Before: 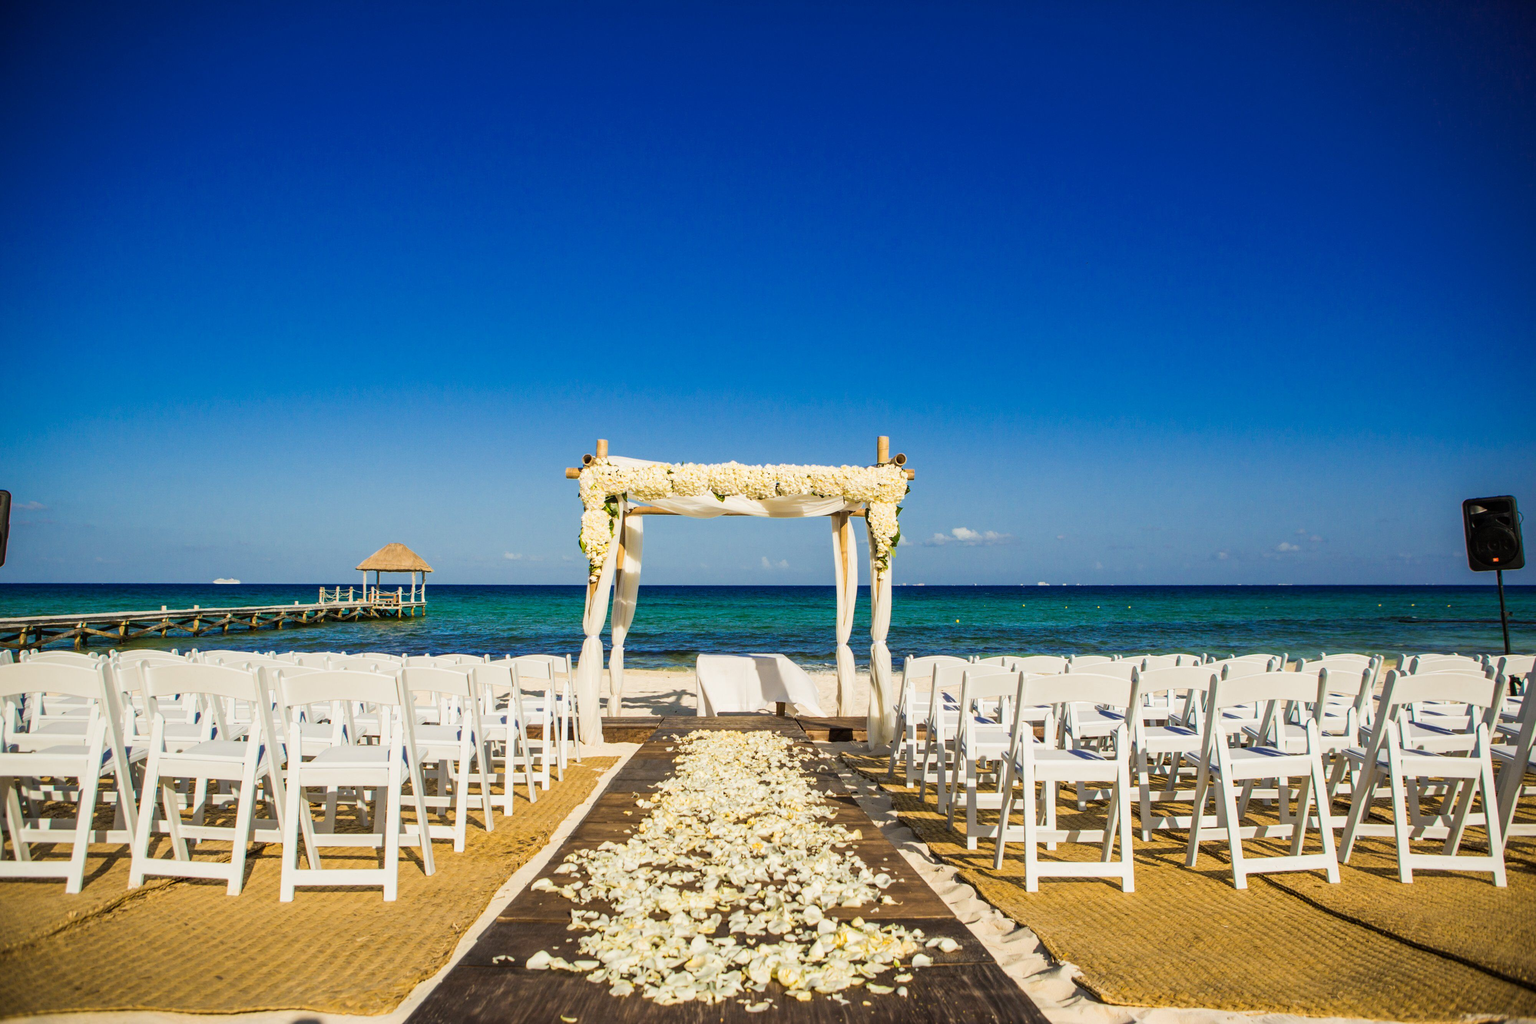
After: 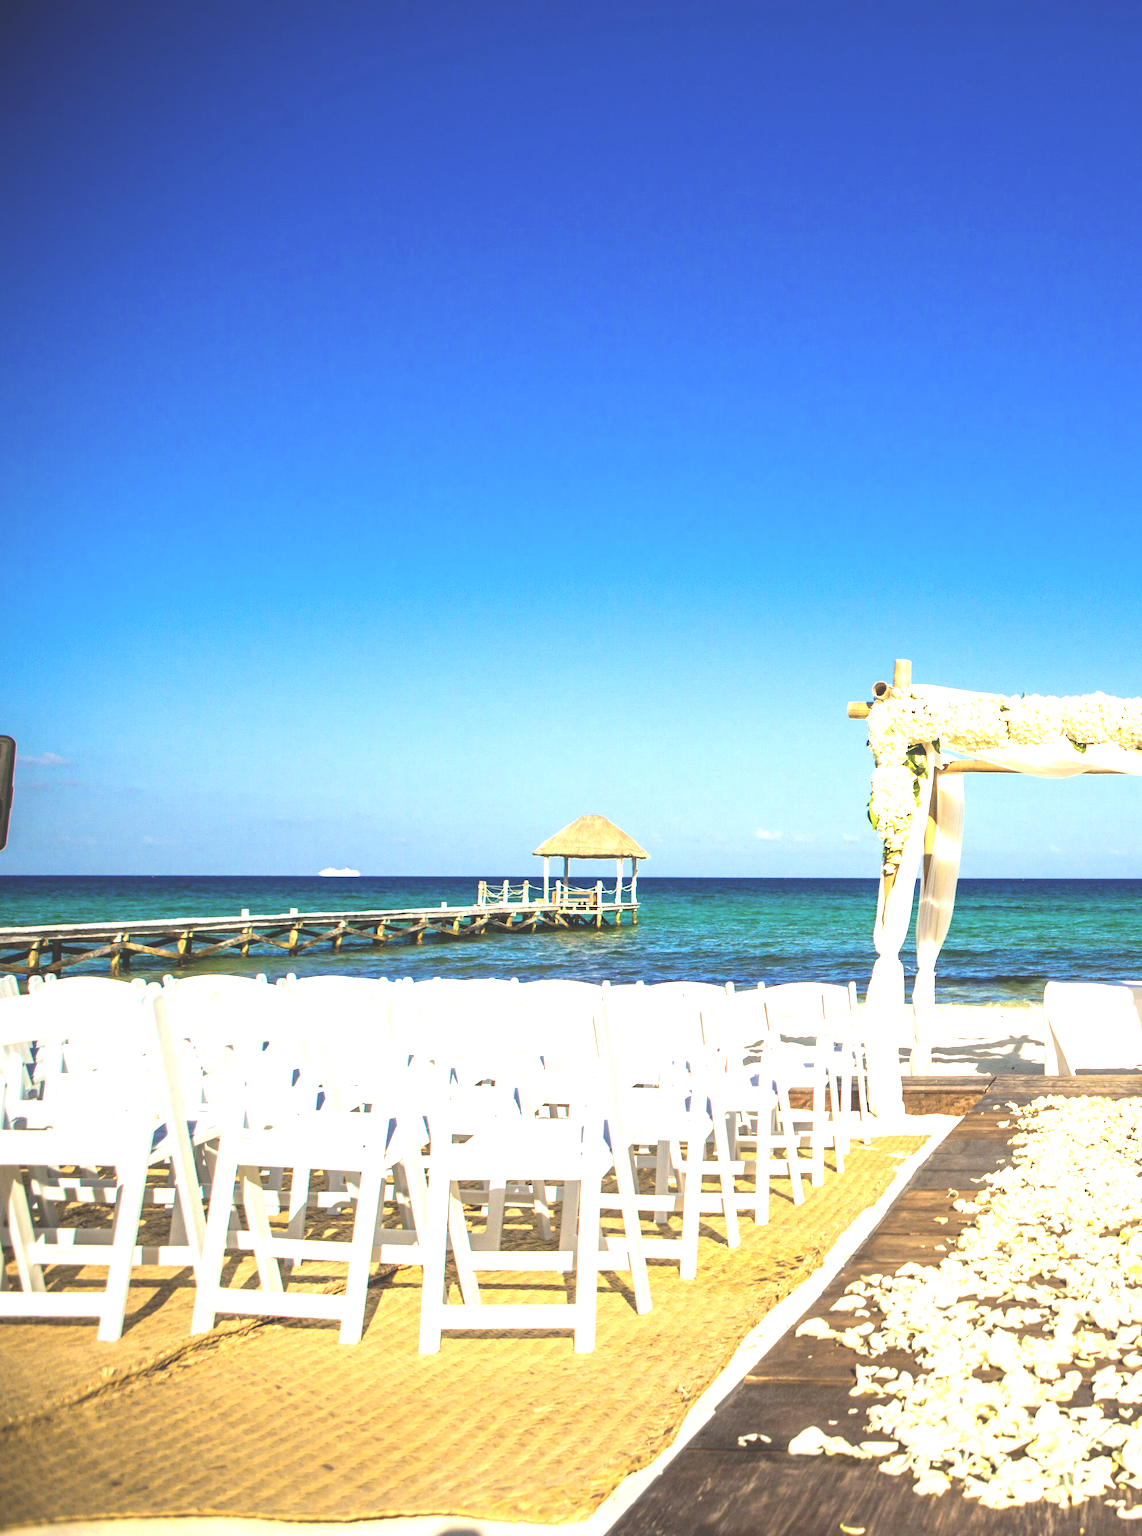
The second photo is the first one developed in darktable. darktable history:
base curve: curves: ch0 [(0, 0) (0.073, 0.04) (0.157, 0.139) (0.492, 0.492) (0.758, 0.758) (1, 1)], preserve colors none
crop and rotate: left 0.056%, top 0%, right 50.348%
exposure: black level correction -0.041, exposure 0.065 EV, compensate highlight preservation false
tone equalizer: -8 EV -1.05 EV, -7 EV -0.992 EV, -6 EV -0.871 EV, -5 EV -0.569 EV, -3 EV 0.557 EV, -2 EV 0.847 EV, -1 EV 0.993 EV, +0 EV 1.06 EV
